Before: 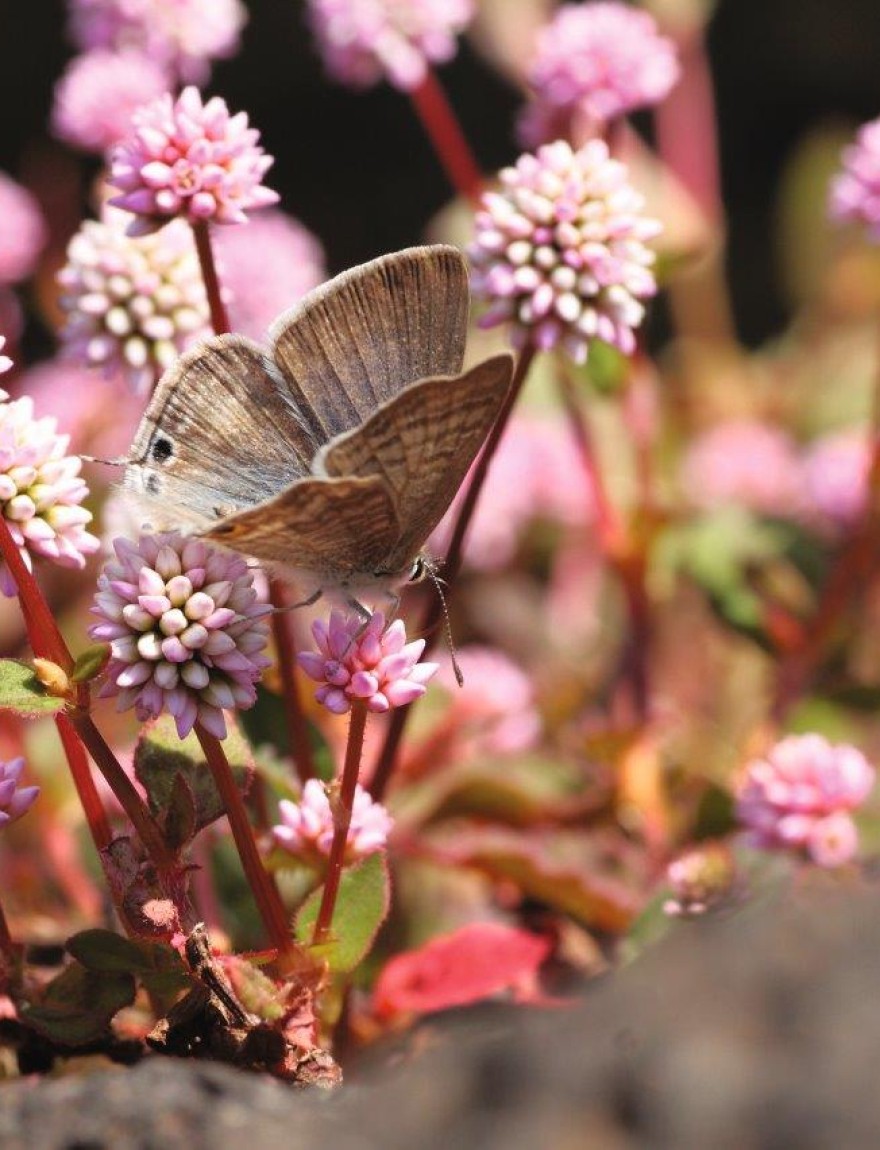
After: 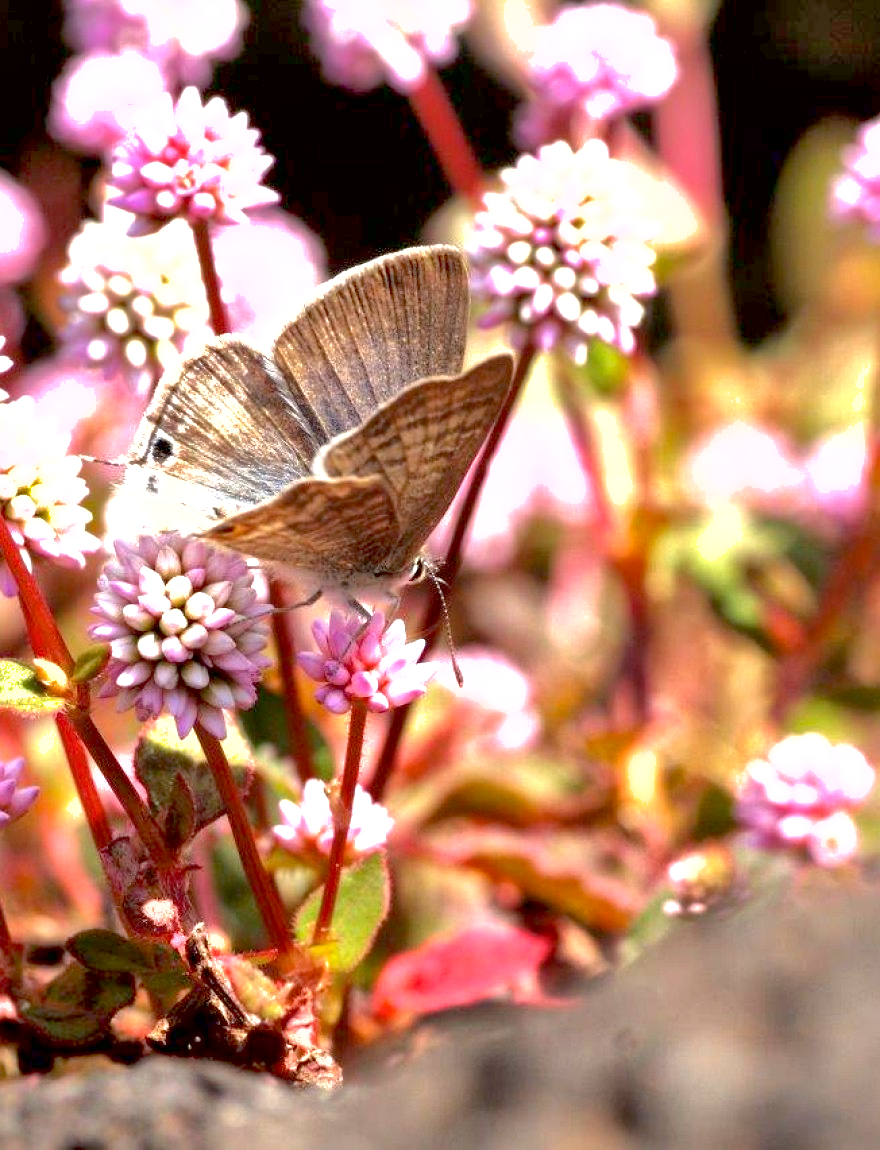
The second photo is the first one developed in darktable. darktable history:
exposure: black level correction 0.01, exposure 1 EV, compensate highlight preservation false
local contrast: mode bilateral grid, contrast 29, coarseness 25, midtone range 0.2
shadows and highlights: on, module defaults
